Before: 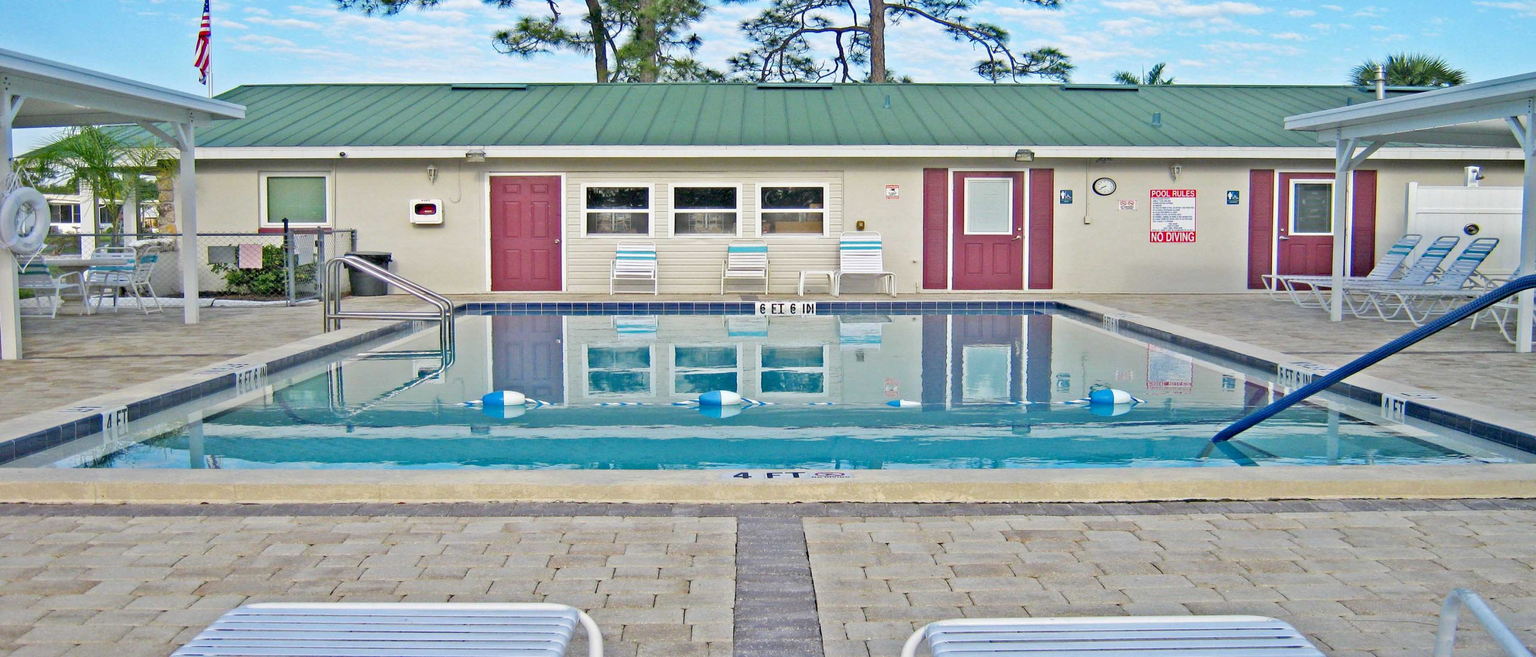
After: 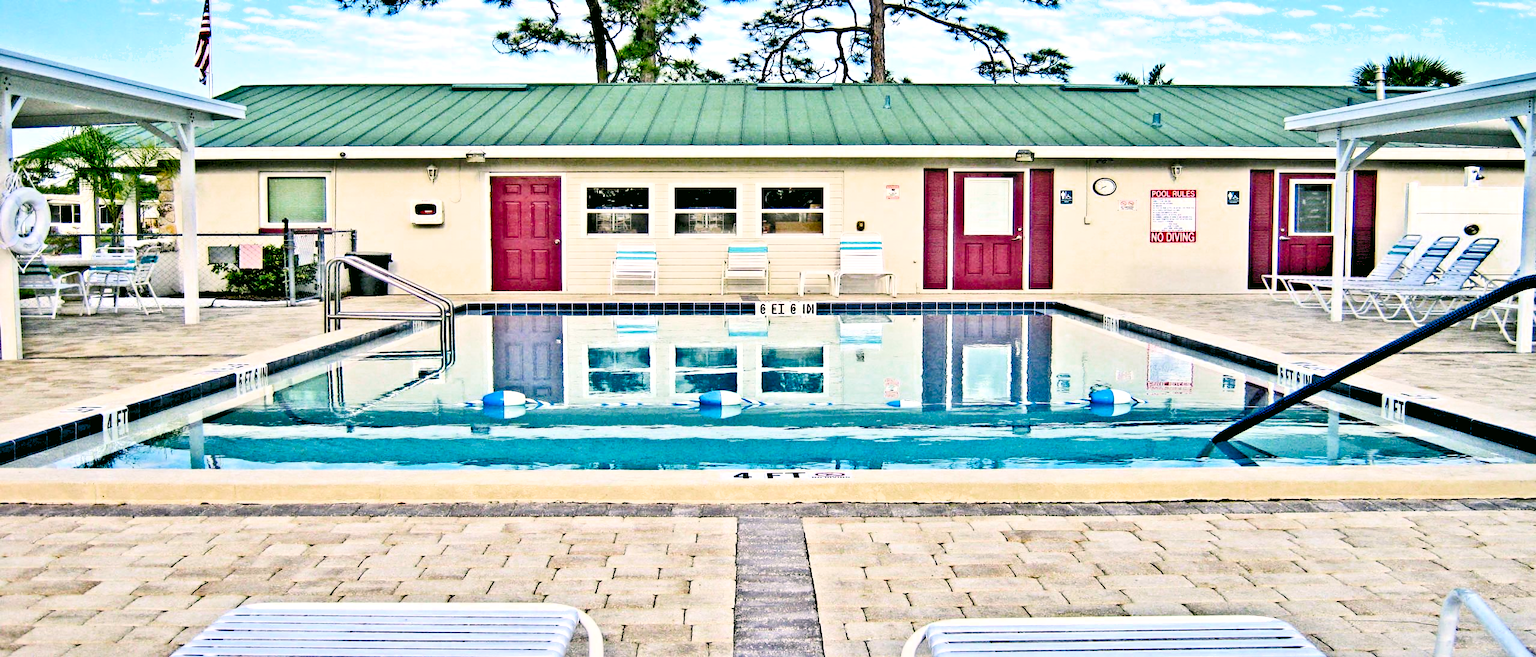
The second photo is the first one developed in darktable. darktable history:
contrast brightness saturation: contrast 0.28
exposure: exposure 0.2 EV, compensate highlight preservation false
shadows and highlights: shadows 49, highlights -41, soften with gaussian
tone curve: curves: ch0 [(0, 0) (0.004, 0.001) (0.133, 0.112) (0.325, 0.362) (0.832, 0.893) (1, 1)], color space Lab, linked channels, preserve colors none
color correction: highlights a* 4.02, highlights b* 4.98, shadows a* -7.55, shadows b* 4.98
contrast equalizer: y [[0.601, 0.6, 0.598, 0.598, 0.6, 0.601], [0.5 ×6], [0.5 ×6], [0 ×6], [0 ×6]]
local contrast: mode bilateral grid, contrast 20, coarseness 50, detail 120%, midtone range 0.2
color zones: curves: ch0 [(0, 0.425) (0.143, 0.422) (0.286, 0.42) (0.429, 0.419) (0.571, 0.419) (0.714, 0.42) (0.857, 0.422) (1, 0.425)]
levels: levels [0.072, 0.414, 0.976]
